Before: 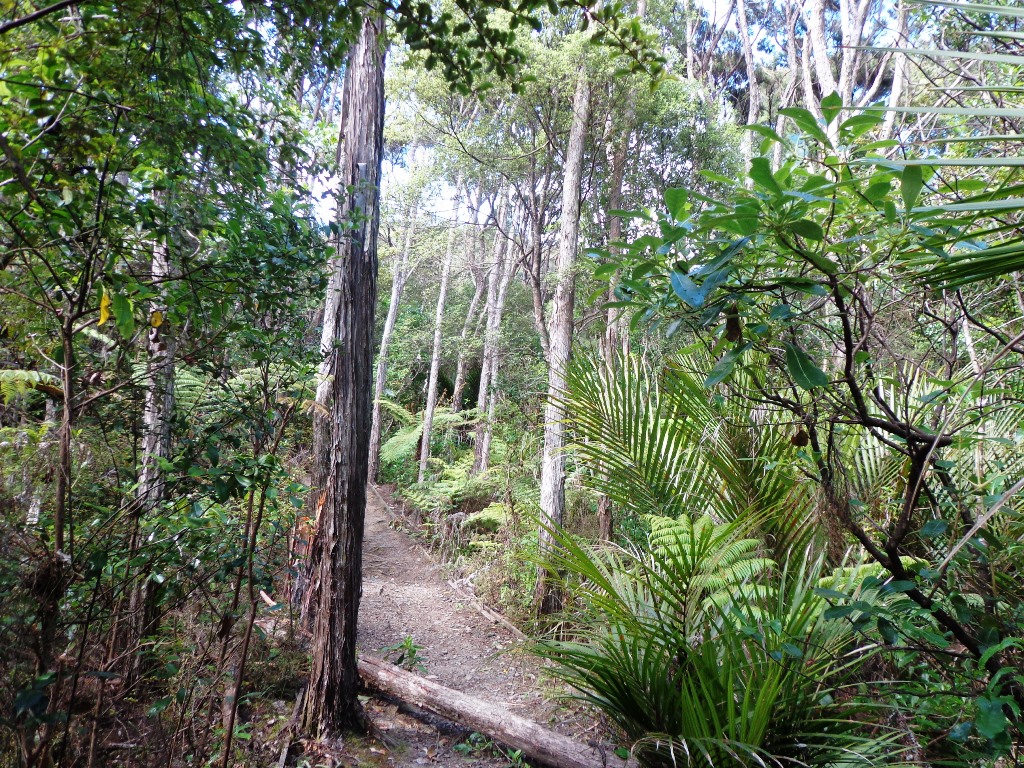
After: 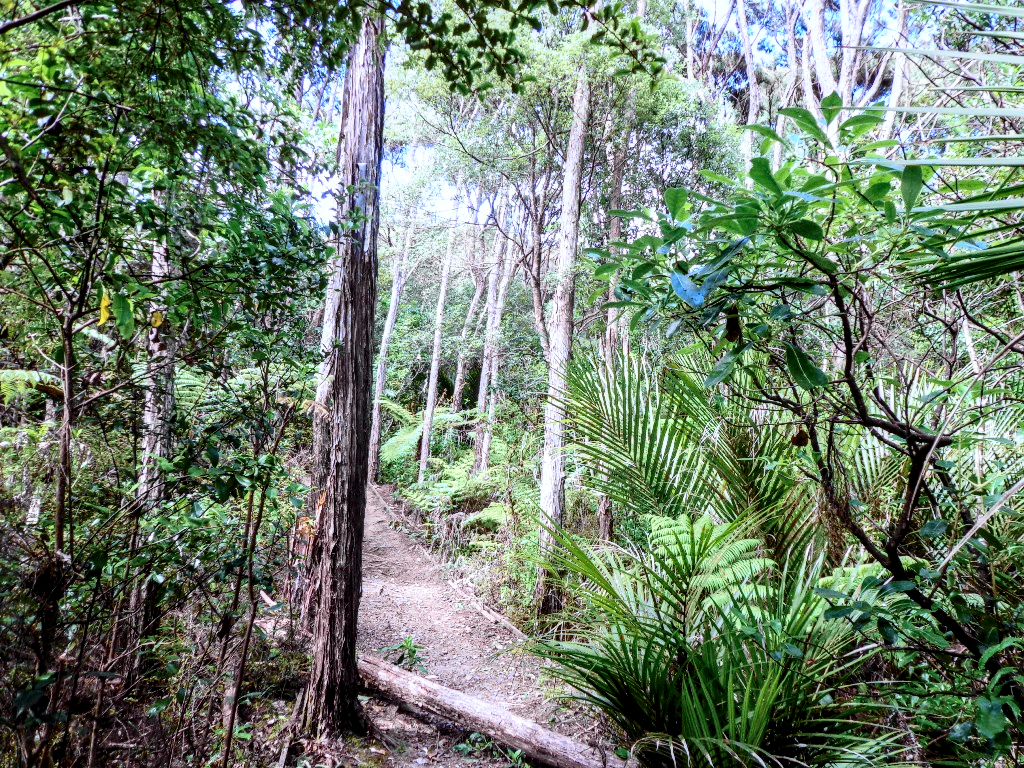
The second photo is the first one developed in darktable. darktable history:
local contrast: detail 150%
contrast brightness saturation: saturation -0.05
white balance: red 0.948, green 1.02, blue 1.176
tone curve: curves: ch0 [(0, 0.006) (0.184, 0.172) (0.405, 0.46) (0.456, 0.528) (0.634, 0.728) (0.877, 0.89) (0.984, 0.935)]; ch1 [(0, 0) (0.443, 0.43) (0.492, 0.495) (0.566, 0.582) (0.595, 0.606) (0.608, 0.609) (0.65, 0.677) (1, 1)]; ch2 [(0, 0) (0.33, 0.301) (0.421, 0.443) (0.447, 0.489) (0.492, 0.495) (0.537, 0.583) (0.586, 0.591) (0.663, 0.686) (1, 1)], color space Lab, independent channels, preserve colors none
